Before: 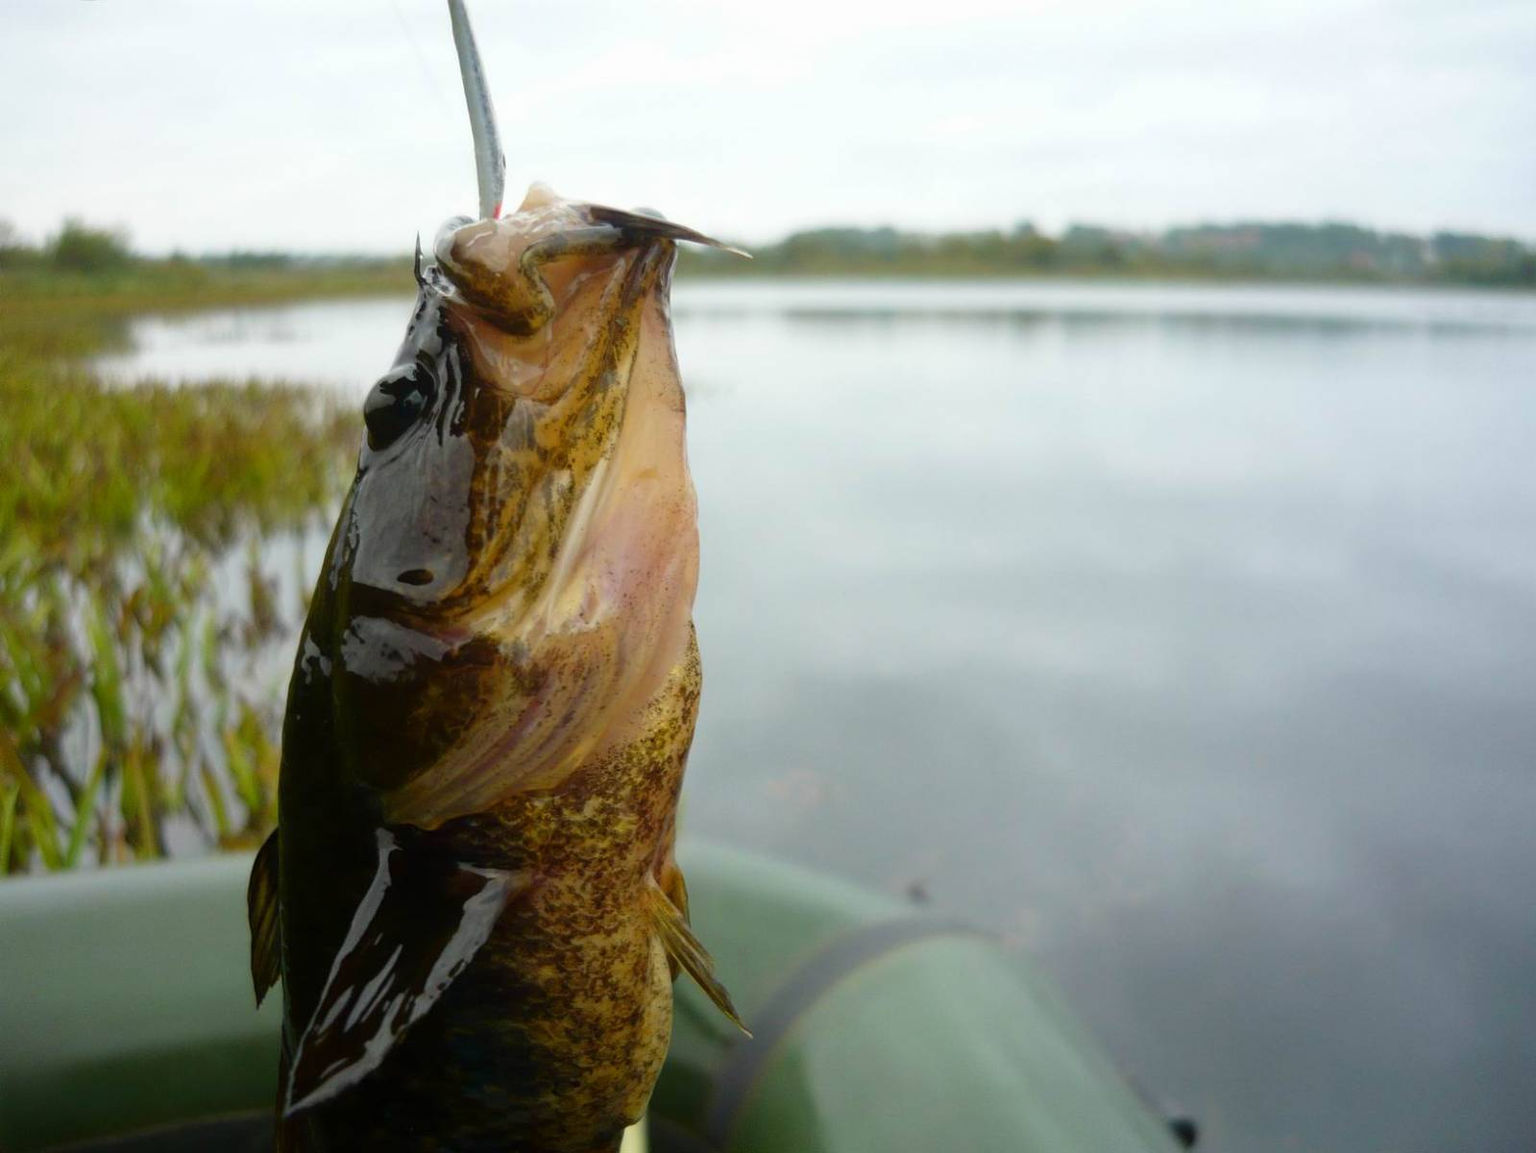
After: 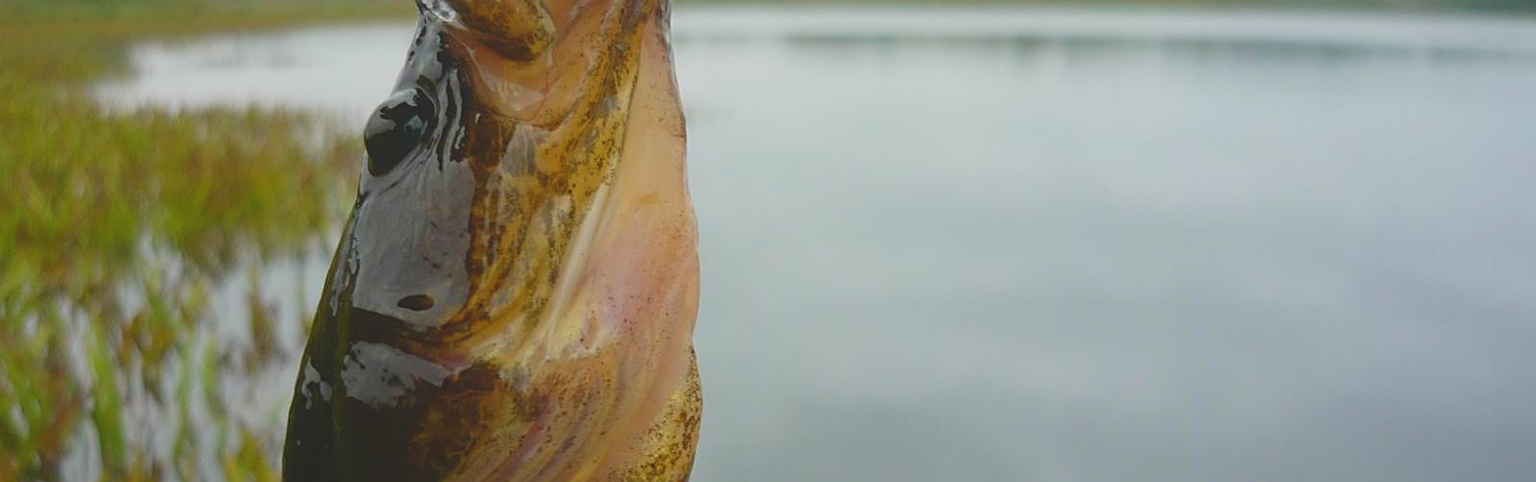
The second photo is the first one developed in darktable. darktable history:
crop and rotate: top 23.84%, bottom 34.294%
color calibration: illuminant same as pipeline (D50), adaptation none (bypass), gamut compression 1.72
contrast brightness saturation: contrast -0.28
sharpen: amount 0.575
